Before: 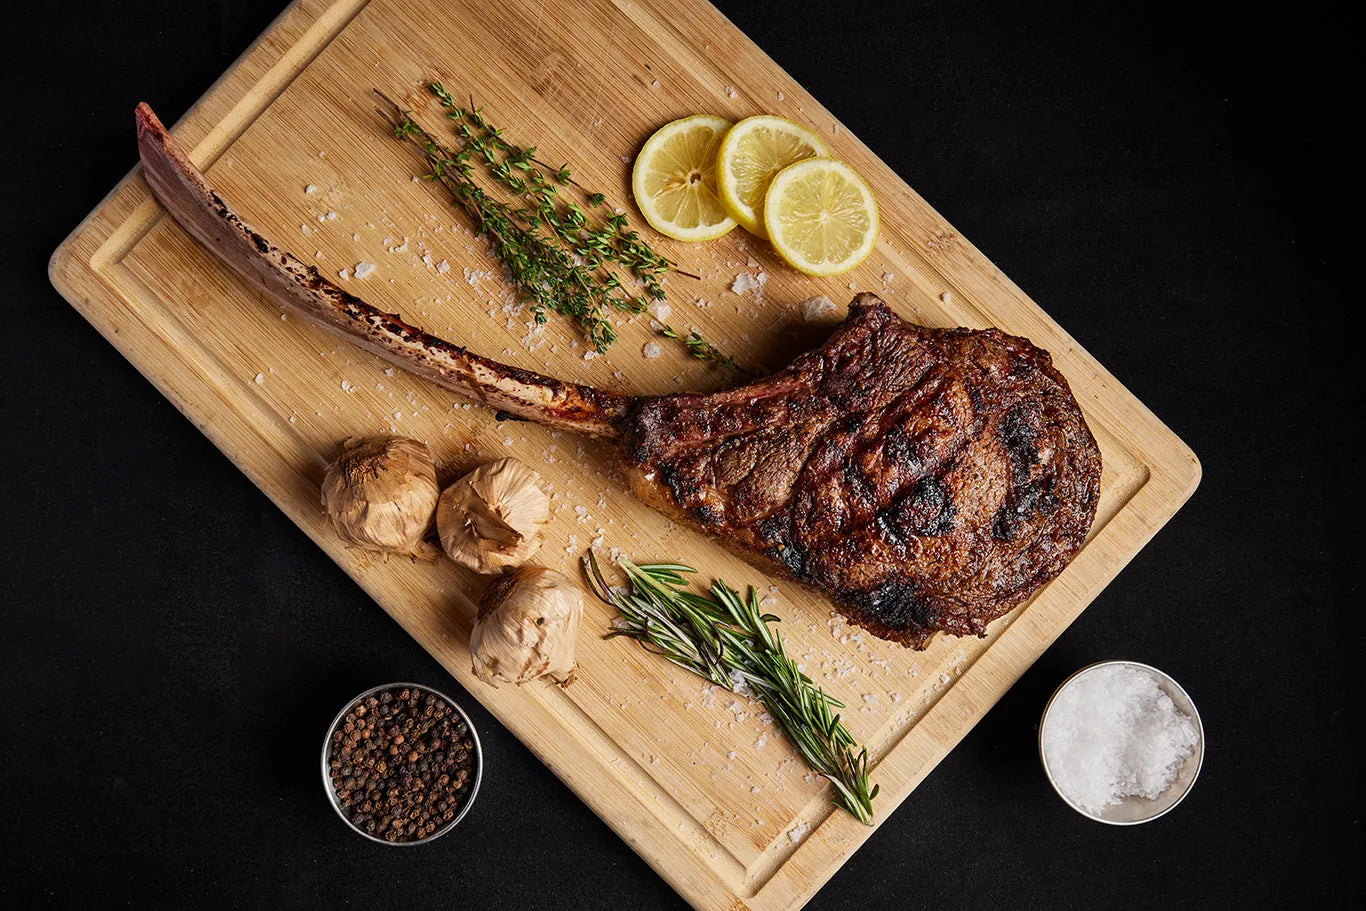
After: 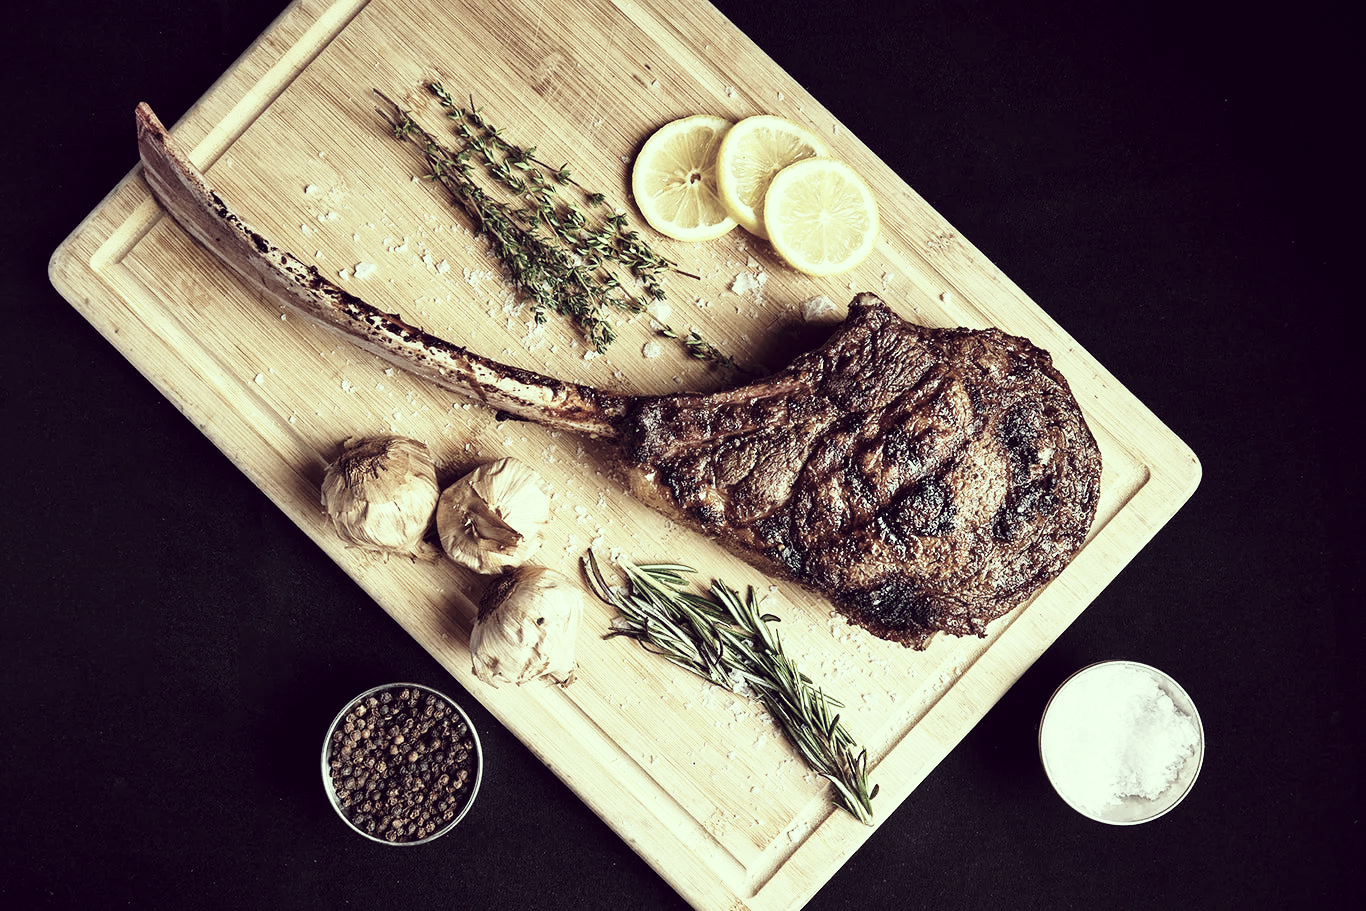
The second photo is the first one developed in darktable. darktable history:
base curve: curves: ch0 [(0, 0) (0.026, 0.03) (0.109, 0.232) (0.351, 0.748) (0.669, 0.968) (1, 1)], preserve colors none
contrast brightness saturation: saturation -0.063
color correction: highlights a* -20.4, highlights b* 19.99, shadows a* 20.04, shadows b* -20.3, saturation 0.409
